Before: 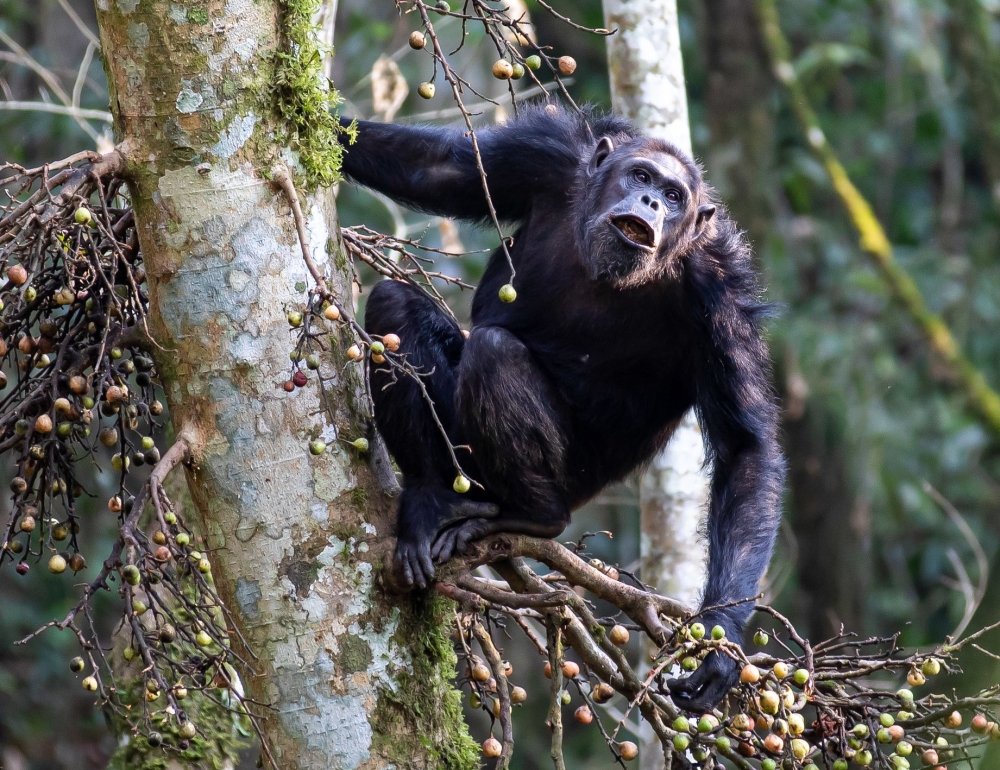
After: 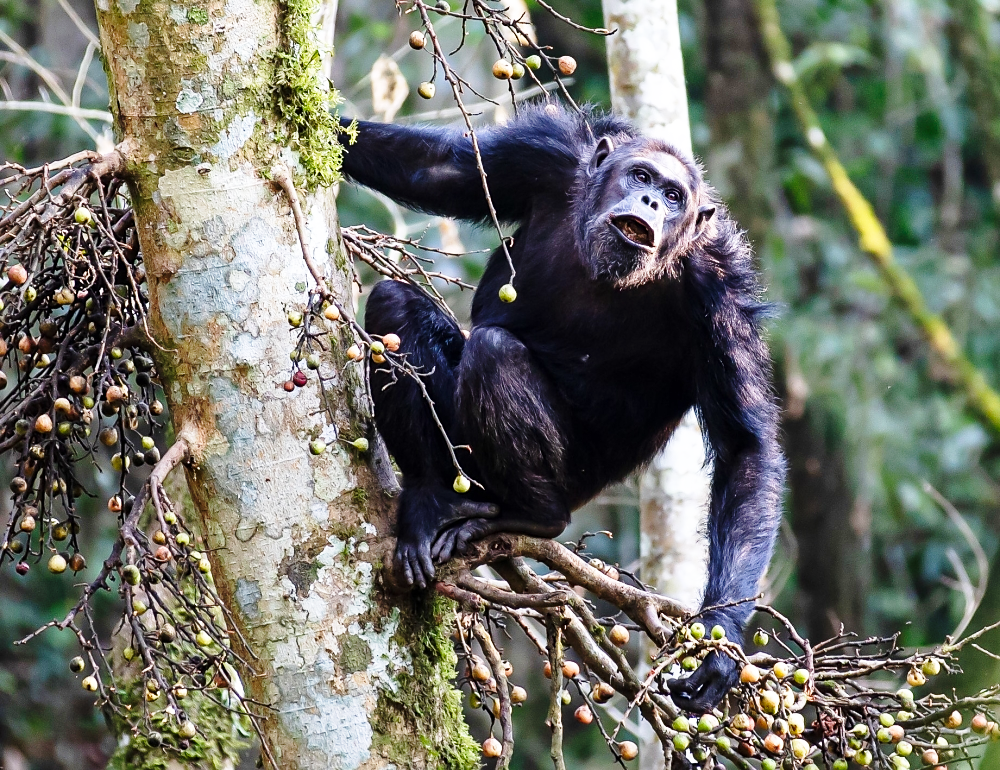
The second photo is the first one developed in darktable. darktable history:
base curve: curves: ch0 [(0, 0) (0.028, 0.03) (0.121, 0.232) (0.46, 0.748) (0.859, 0.968) (1, 1)], preserve colors none
sharpen: radius 1.458, amount 0.398, threshold 1.271
rotate and perspective: automatic cropping off
